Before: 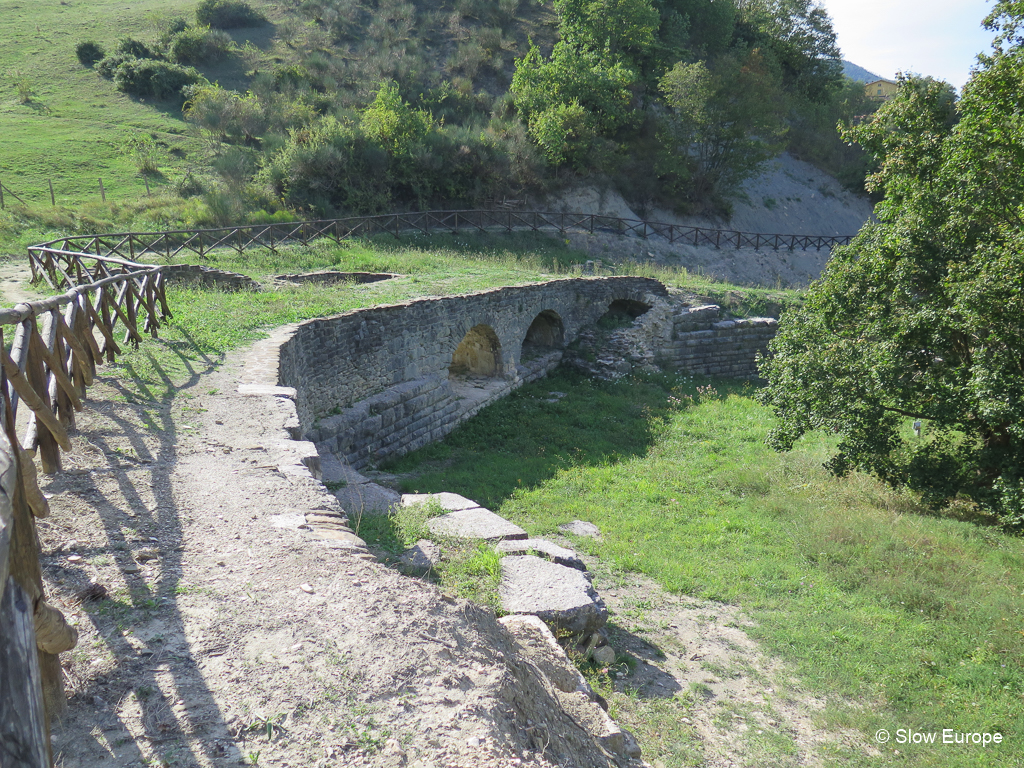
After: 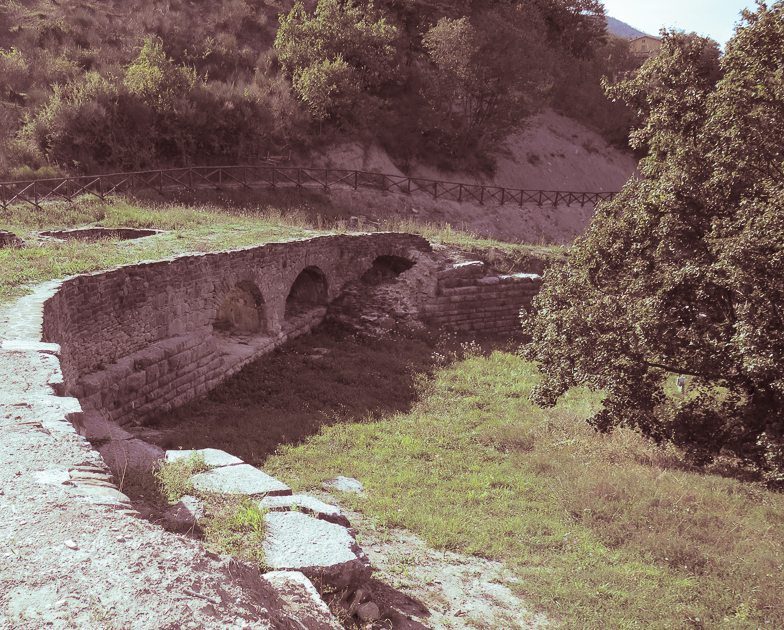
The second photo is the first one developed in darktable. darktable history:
split-toning: shadows › saturation 0.3, highlights › hue 180°, highlights › saturation 0.3, compress 0%
crop: left 23.095%, top 5.827%, bottom 11.854%
